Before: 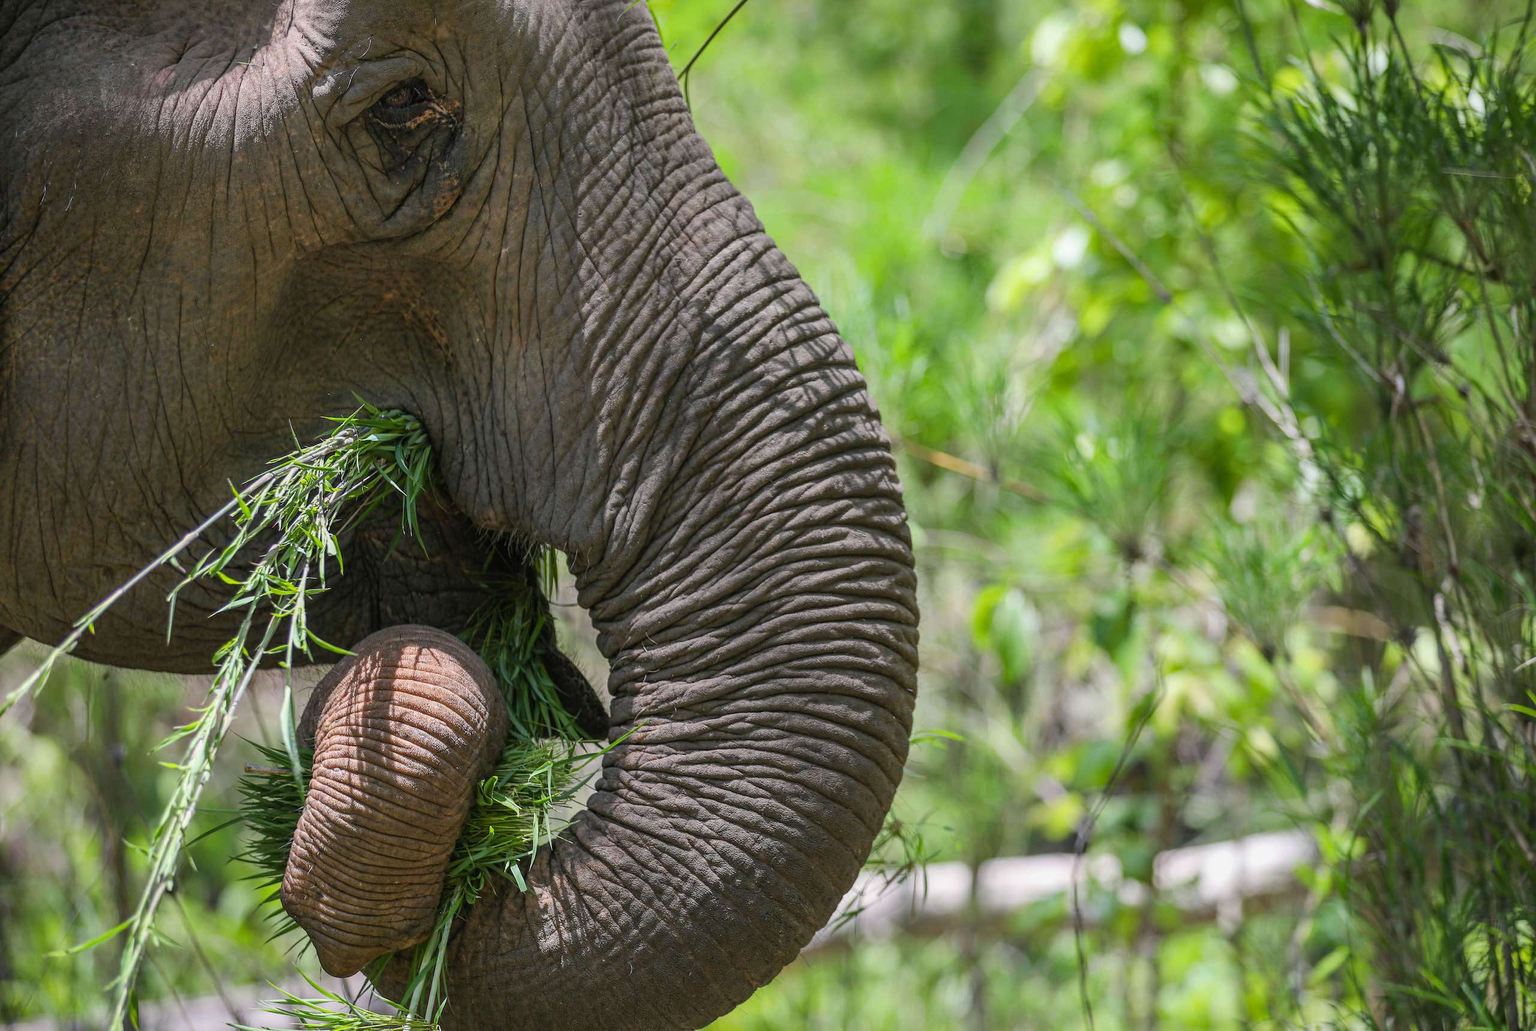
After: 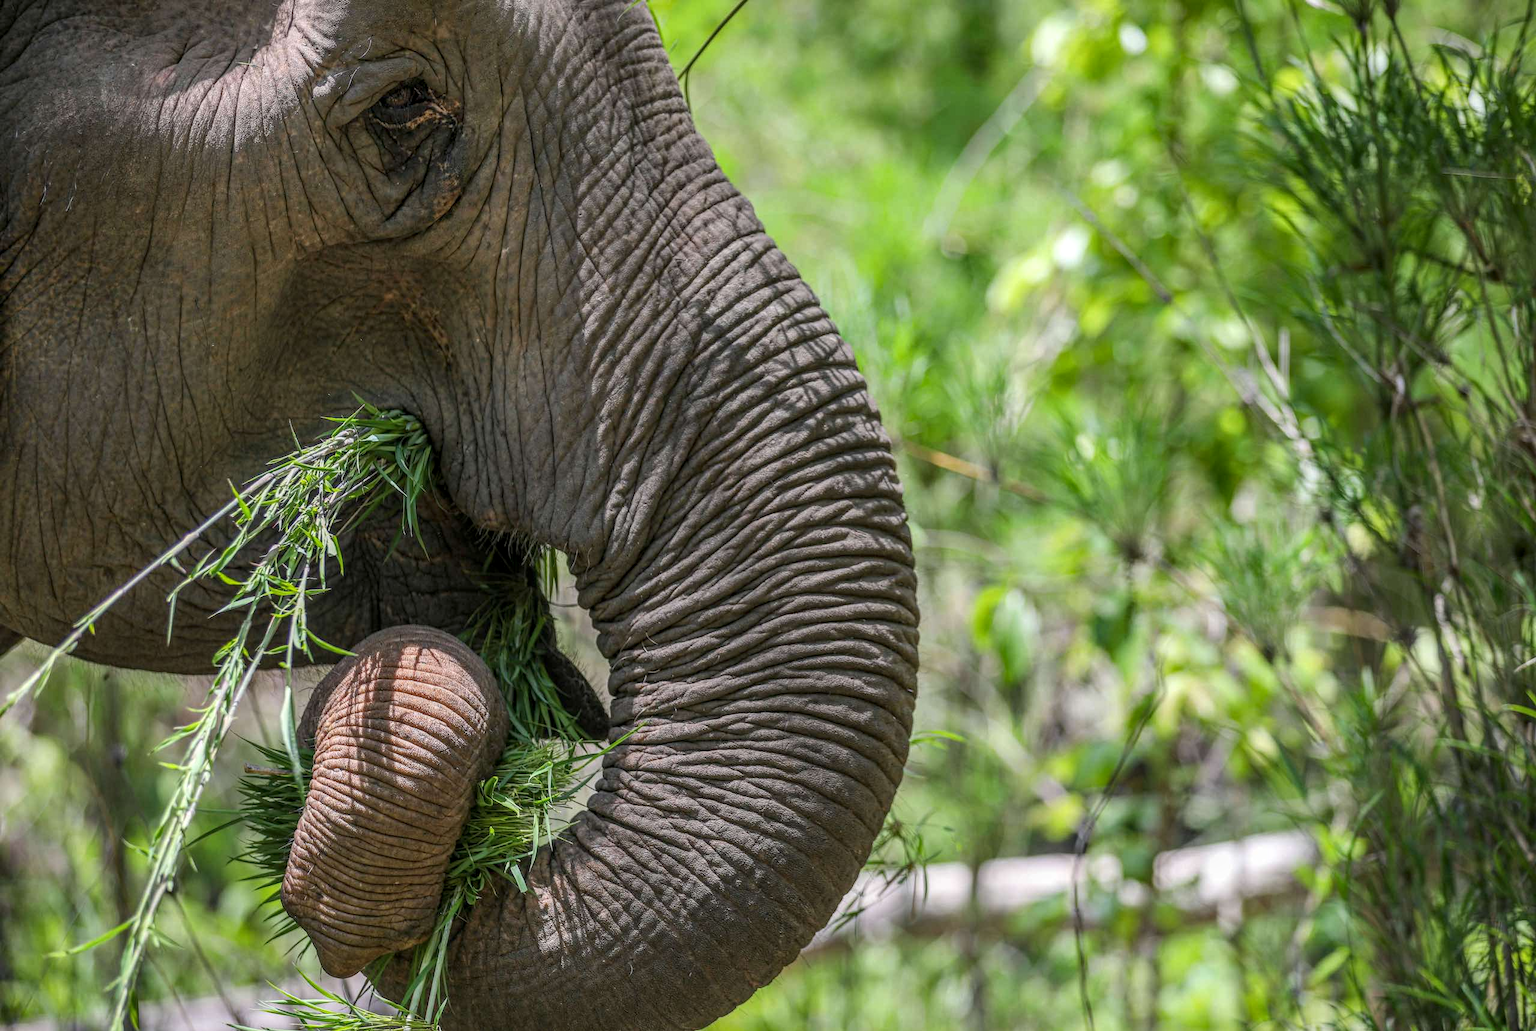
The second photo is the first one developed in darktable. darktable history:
local contrast: highlights 3%, shadows 7%, detail 133%
